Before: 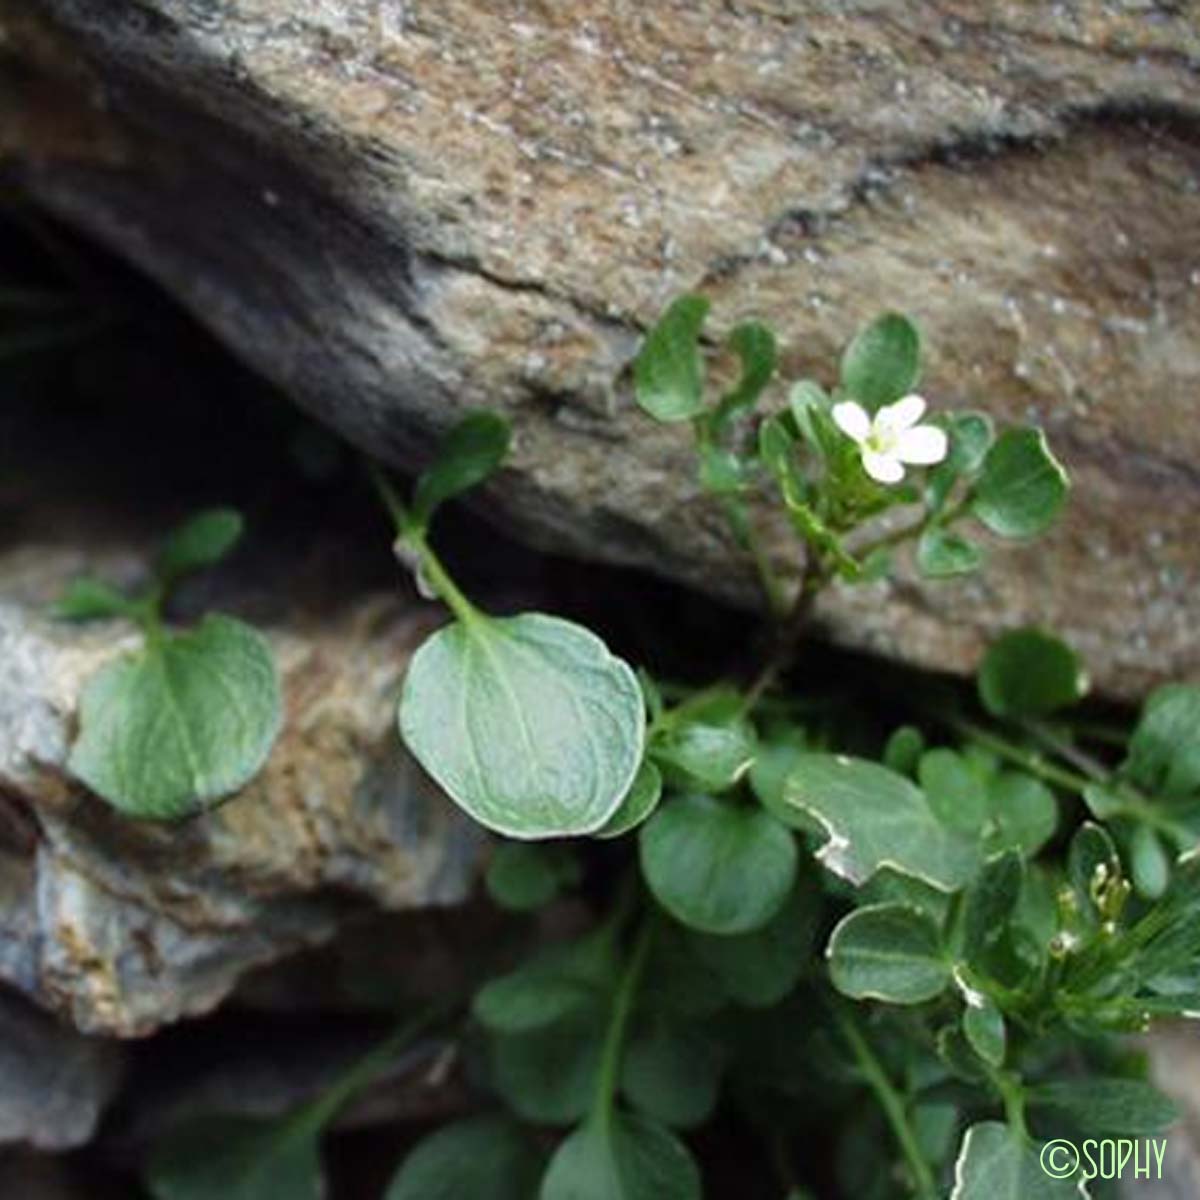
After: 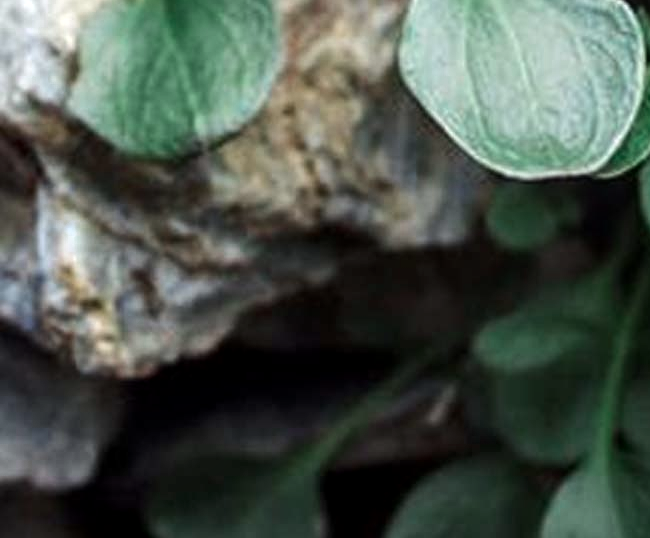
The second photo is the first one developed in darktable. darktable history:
crop and rotate: top 55.004%, right 45.827%, bottom 0.116%
tone equalizer: -8 EV -0.395 EV, -7 EV -0.375 EV, -6 EV -0.307 EV, -5 EV -0.218 EV, -3 EV 0.22 EV, -2 EV 0.311 EV, -1 EV 0.38 EV, +0 EV 0.416 EV, edges refinement/feathering 500, mask exposure compensation -1.57 EV, preserve details no
exposure: compensate highlight preservation false
color zones: curves: ch0 [(0, 0.5) (0.125, 0.4) (0.25, 0.5) (0.375, 0.4) (0.5, 0.4) (0.625, 0.6) (0.75, 0.6) (0.875, 0.5)]; ch1 [(0, 0.4) (0.125, 0.5) (0.25, 0.4) (0.375, 0.4) (0.5, 0.4) (0.625, 0.4) (0.75, 0.5) (0.875, 0.4)]; ch2 [(0, 0.6) (0.125, 0.5) (0.25, 0.5) (0.375, 0.6) (0.5, 0.6) (0.625, 0.5) (0.75, 0.5) (0.875, 0.5)]
local contrast: on, module defaults
